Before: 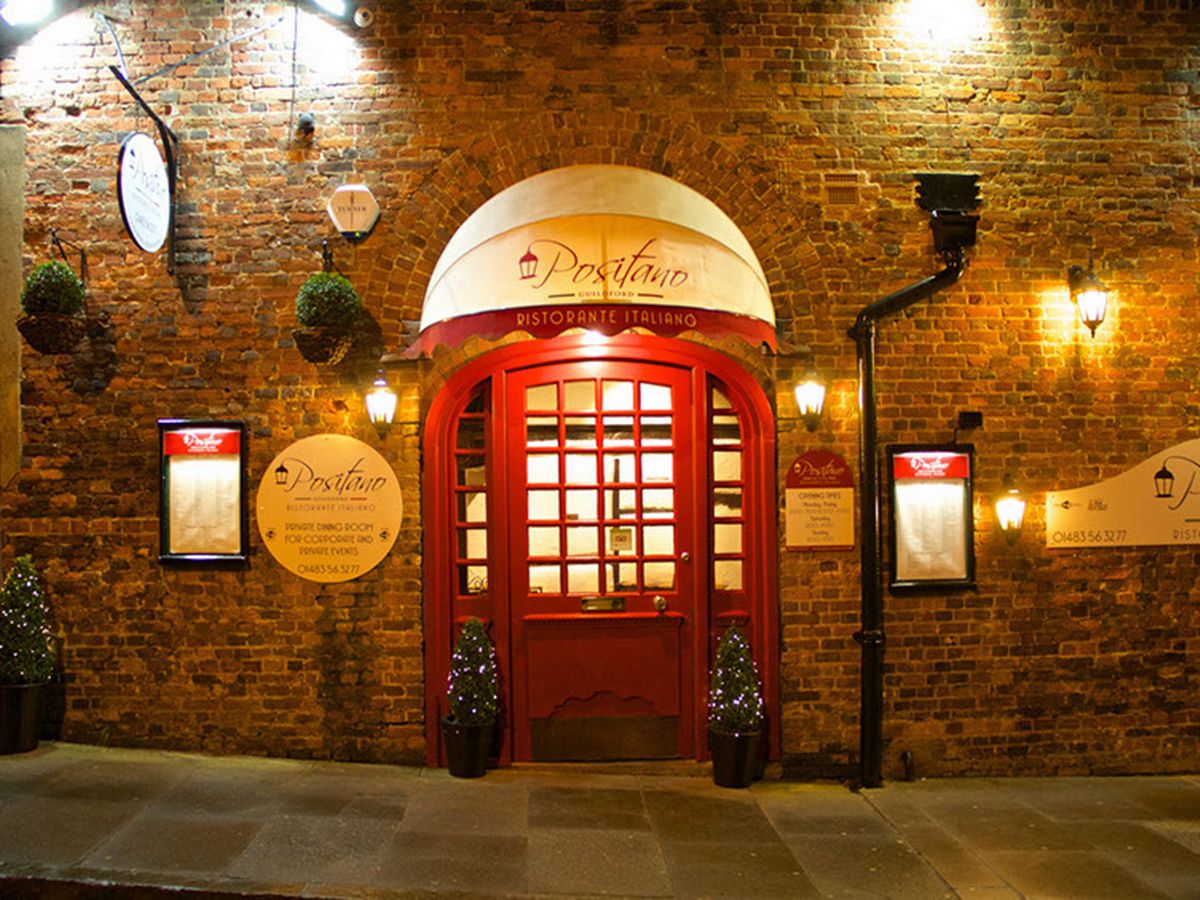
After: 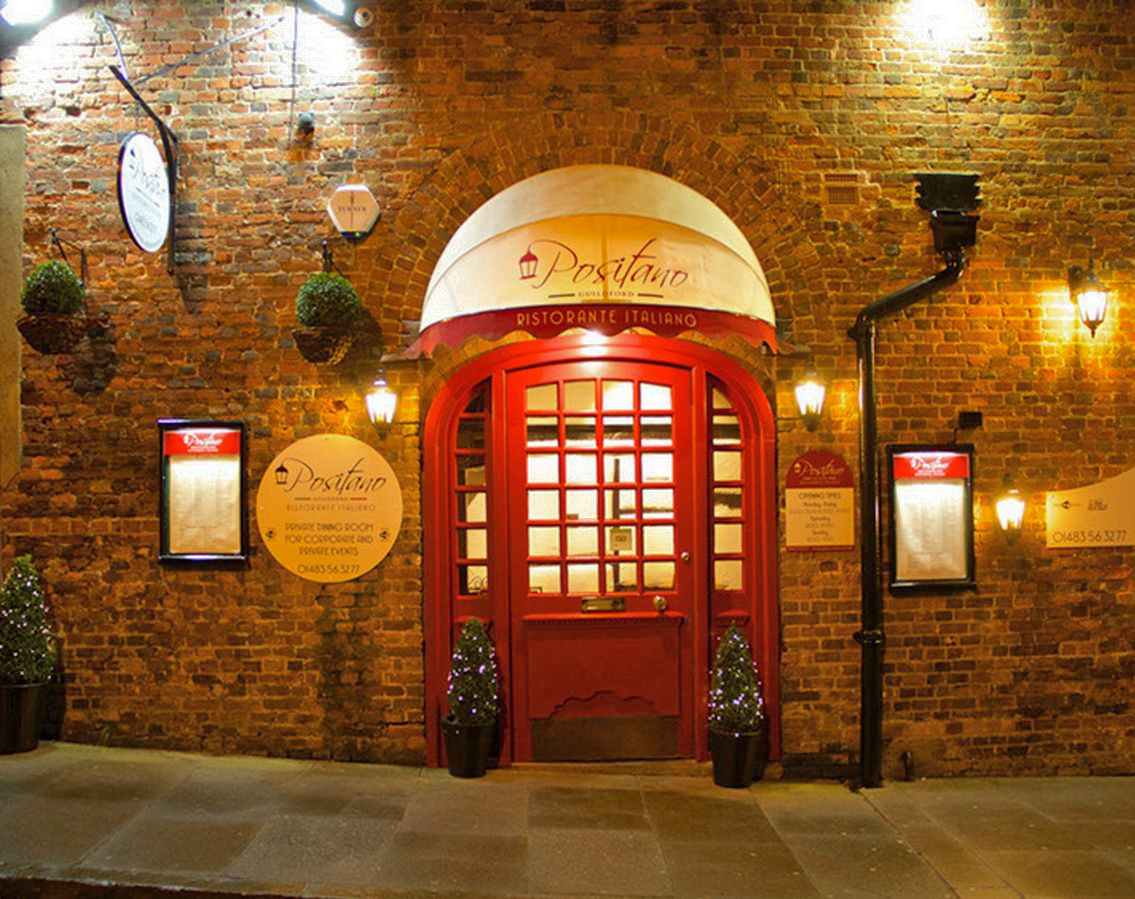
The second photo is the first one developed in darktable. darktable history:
shadows and highlights: on, module defaults
crop and rotate: left 0%, right 5.351%
